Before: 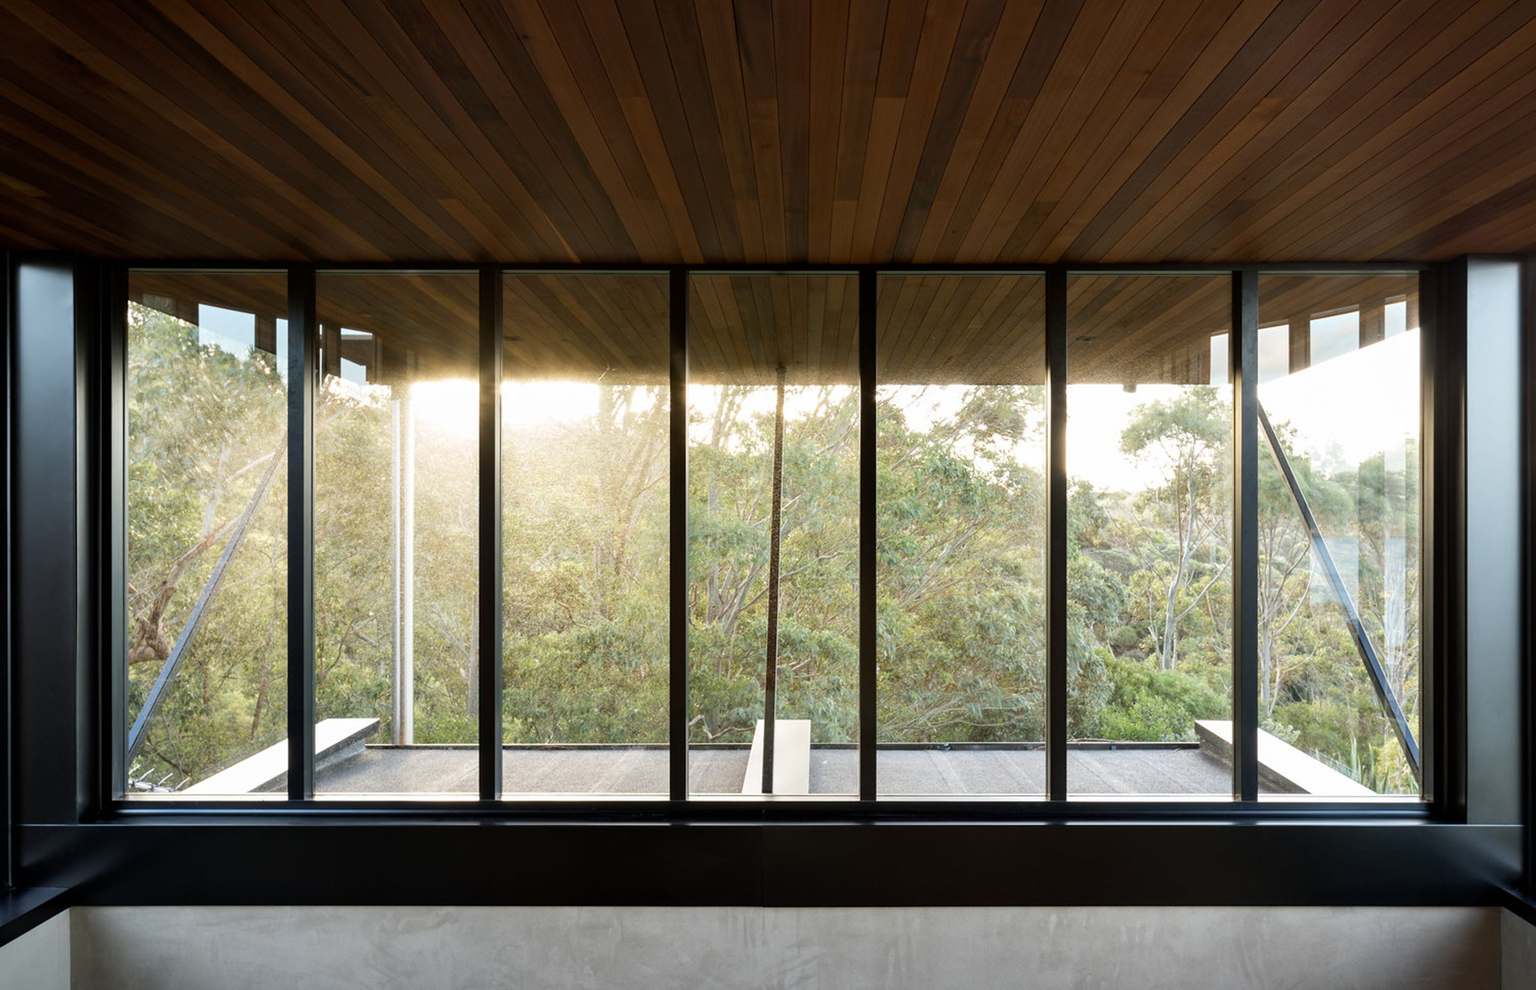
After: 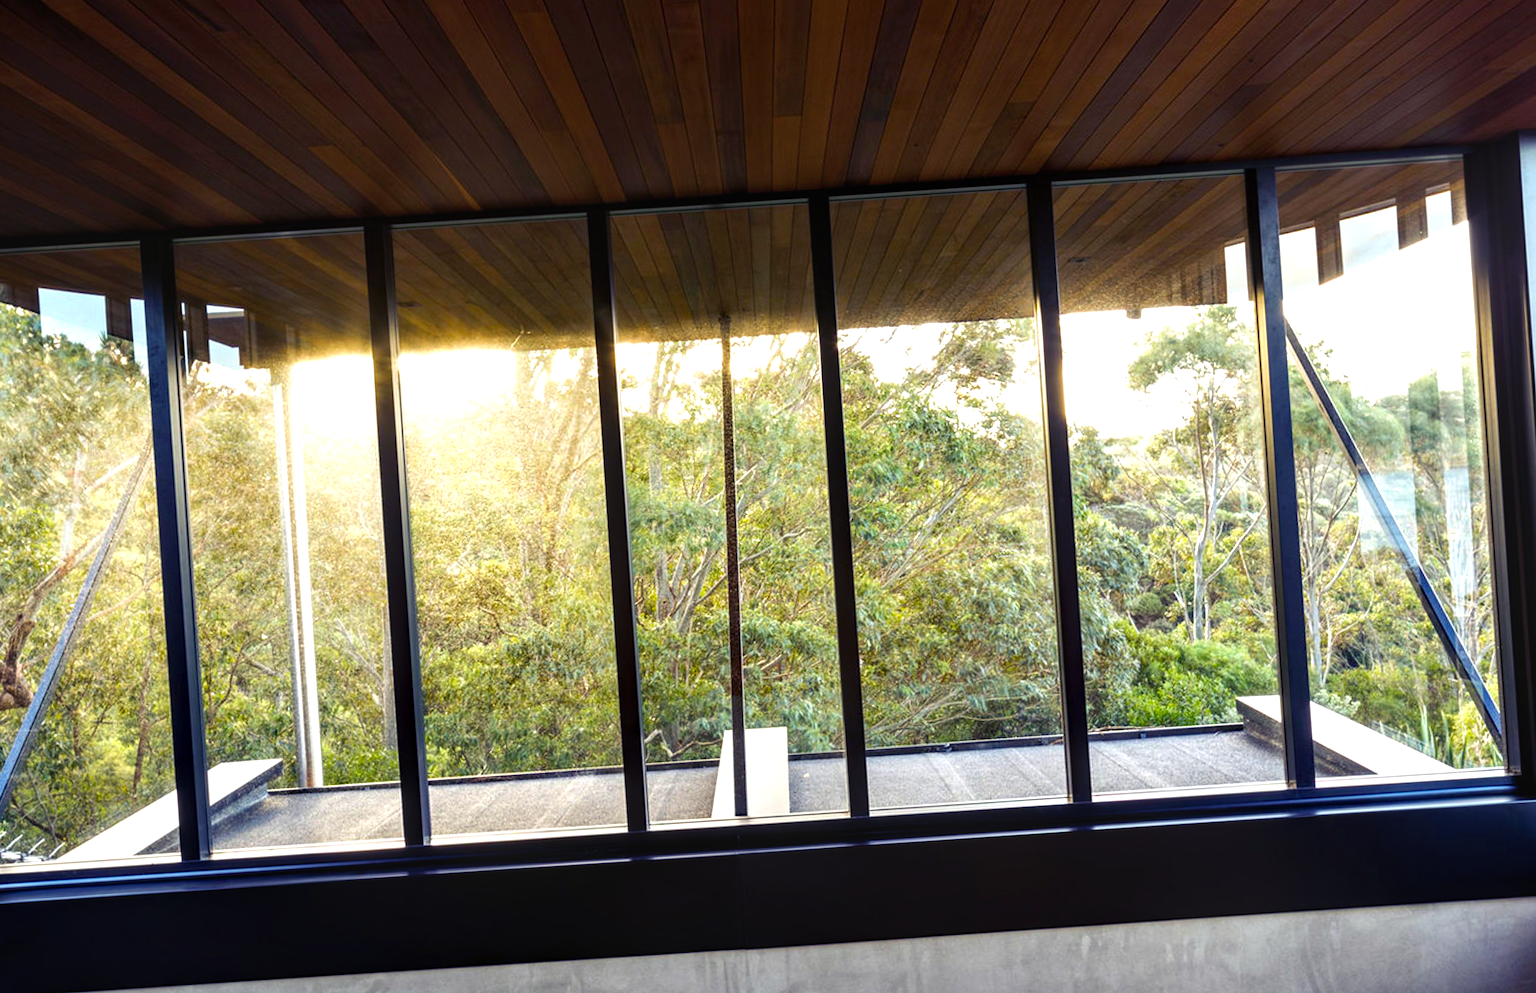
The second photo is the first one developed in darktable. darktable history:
color balance rgb: shadows lift › luminance -28.959%, shadows lift › chroma 14.653%, shadows lift › hue 272.8°, perceptual saturation grading › global saturation 36.682%, perceptual saturation grading › shadows 36.192%, perceptual brilliance grading › global brilliance 14.39%, perceptual brilliance grading › shadows -35.63%, global vibrance 20%
local contrast: on, module defaults
crop and rotate: angle 3.81°, left 6.055%, top 5.717%
